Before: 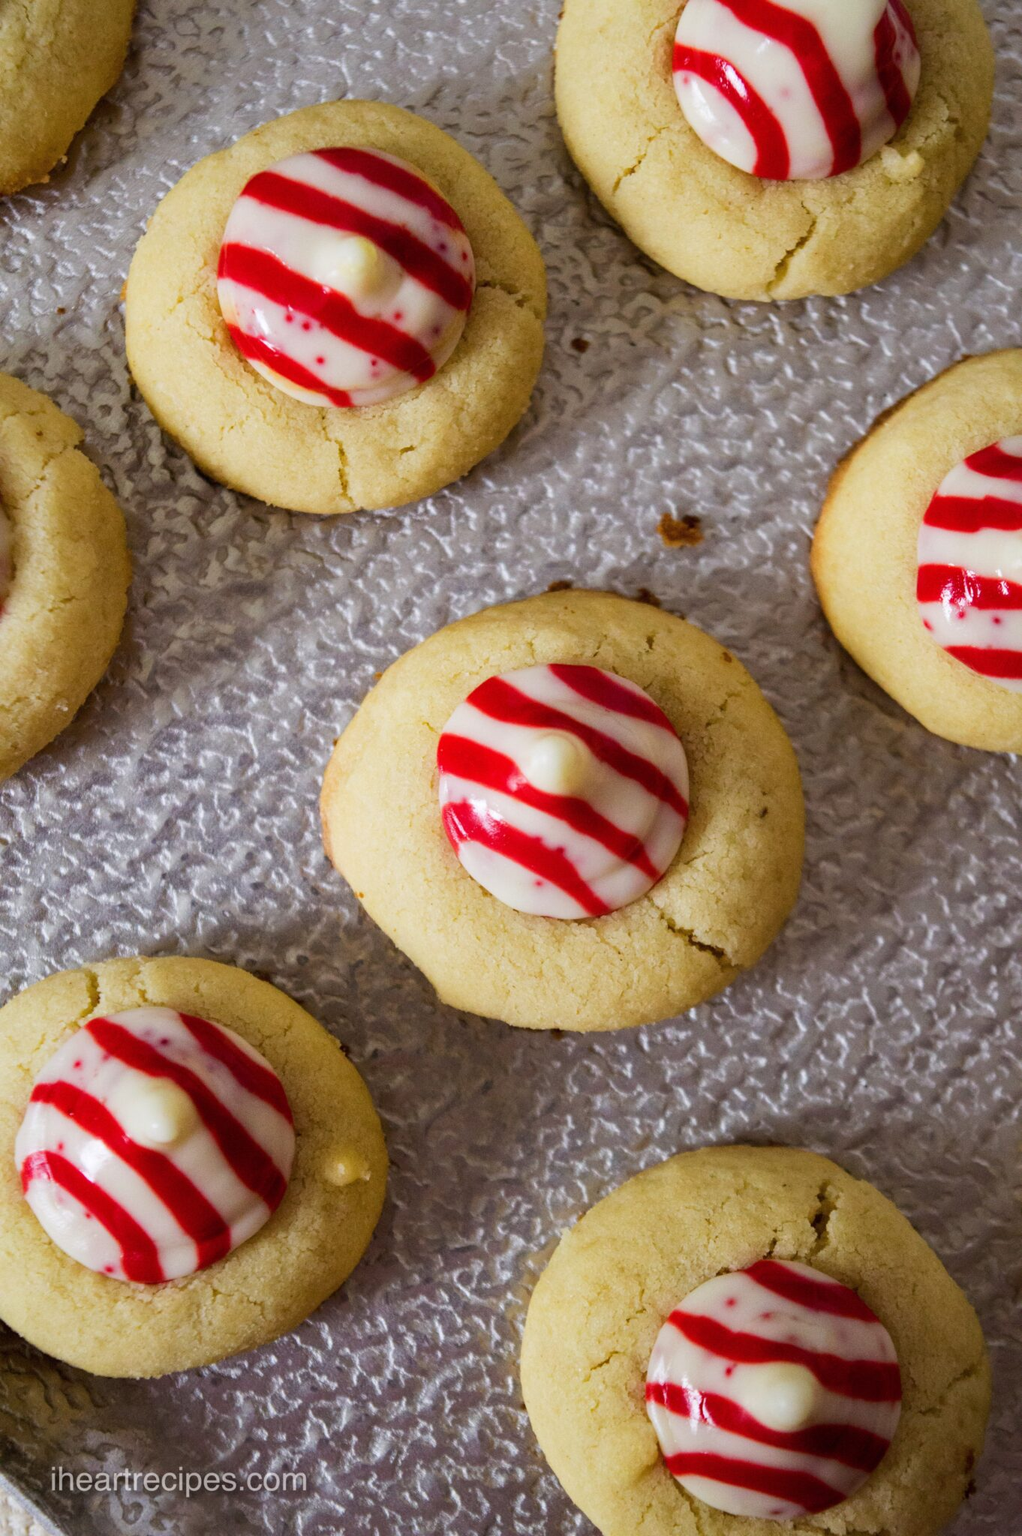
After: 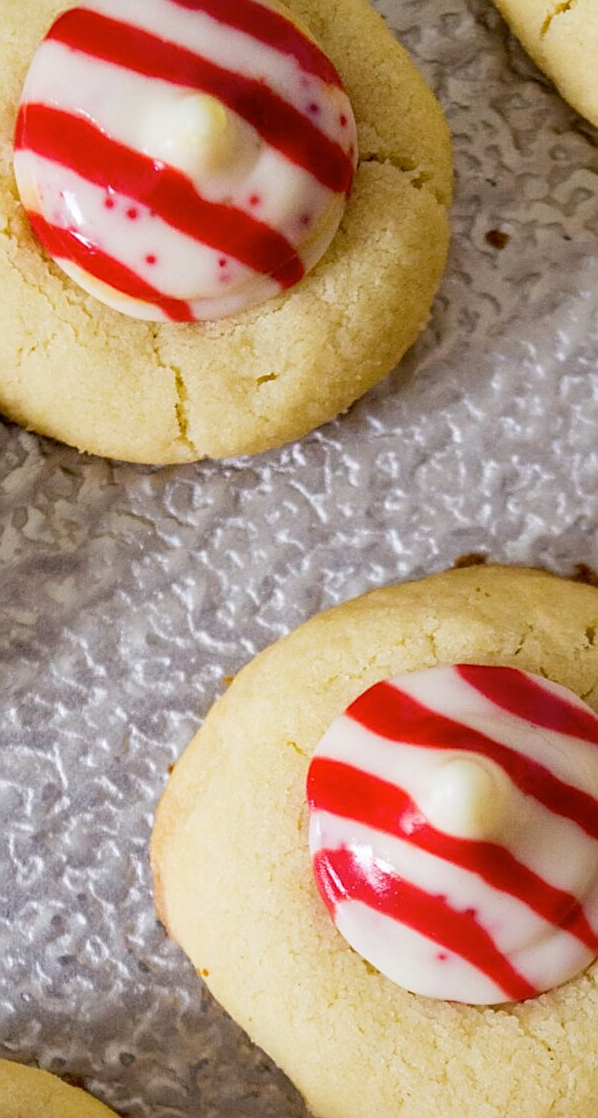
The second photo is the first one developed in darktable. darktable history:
crop: left 20.27%, top 10.83%, right 35.817%, bottom 34.553%
sharpen: amount 0.498
